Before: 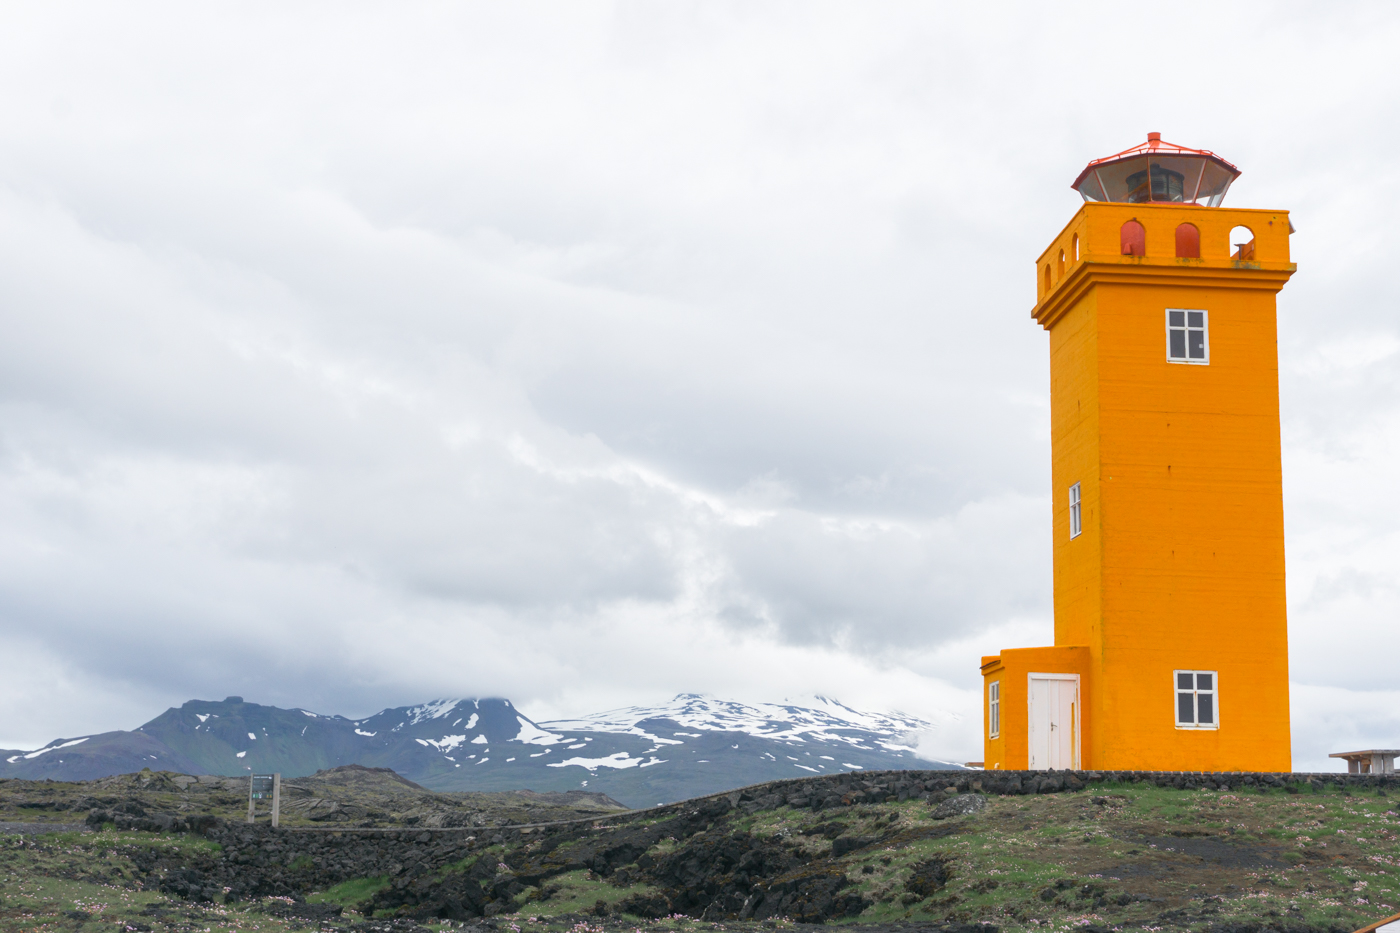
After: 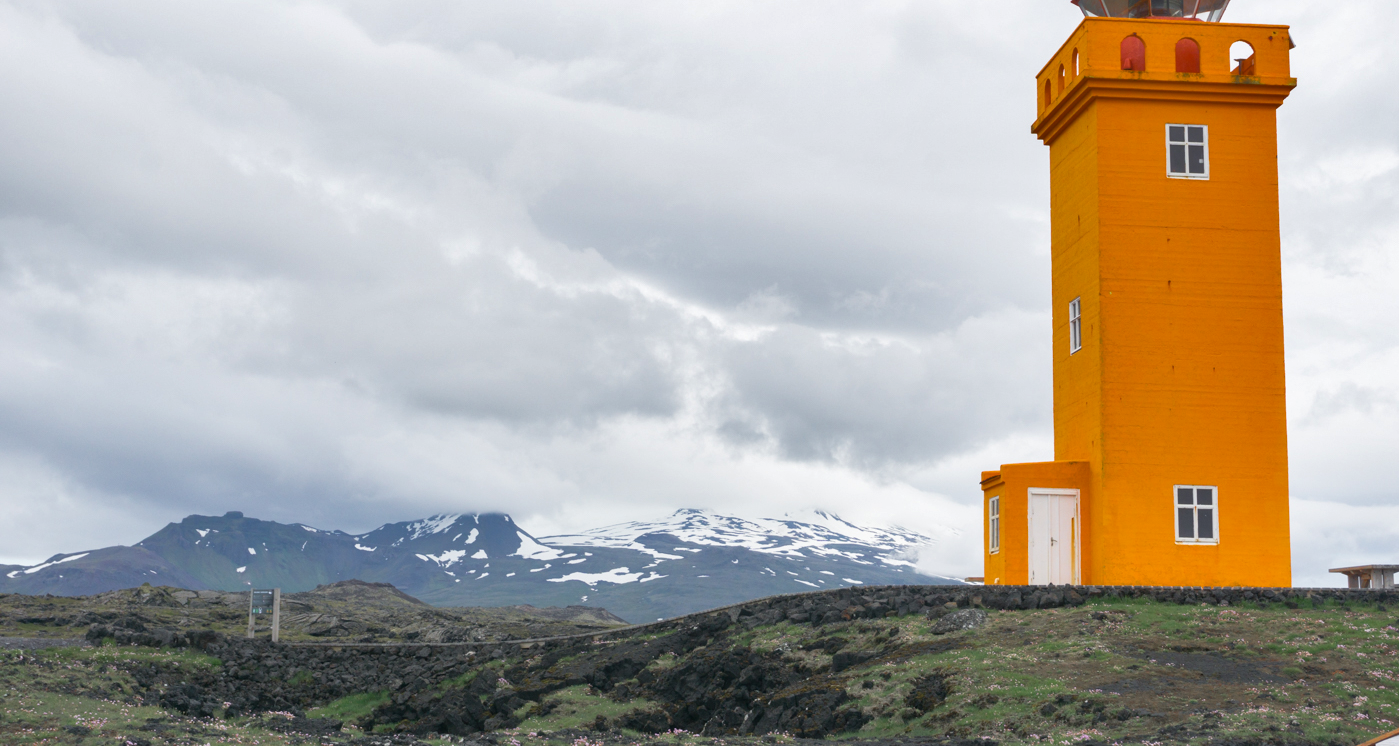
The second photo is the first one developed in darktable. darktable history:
shadows and highlights: low approximation 0.01, soften with gaussian
crop and rotate: top 19.998%
